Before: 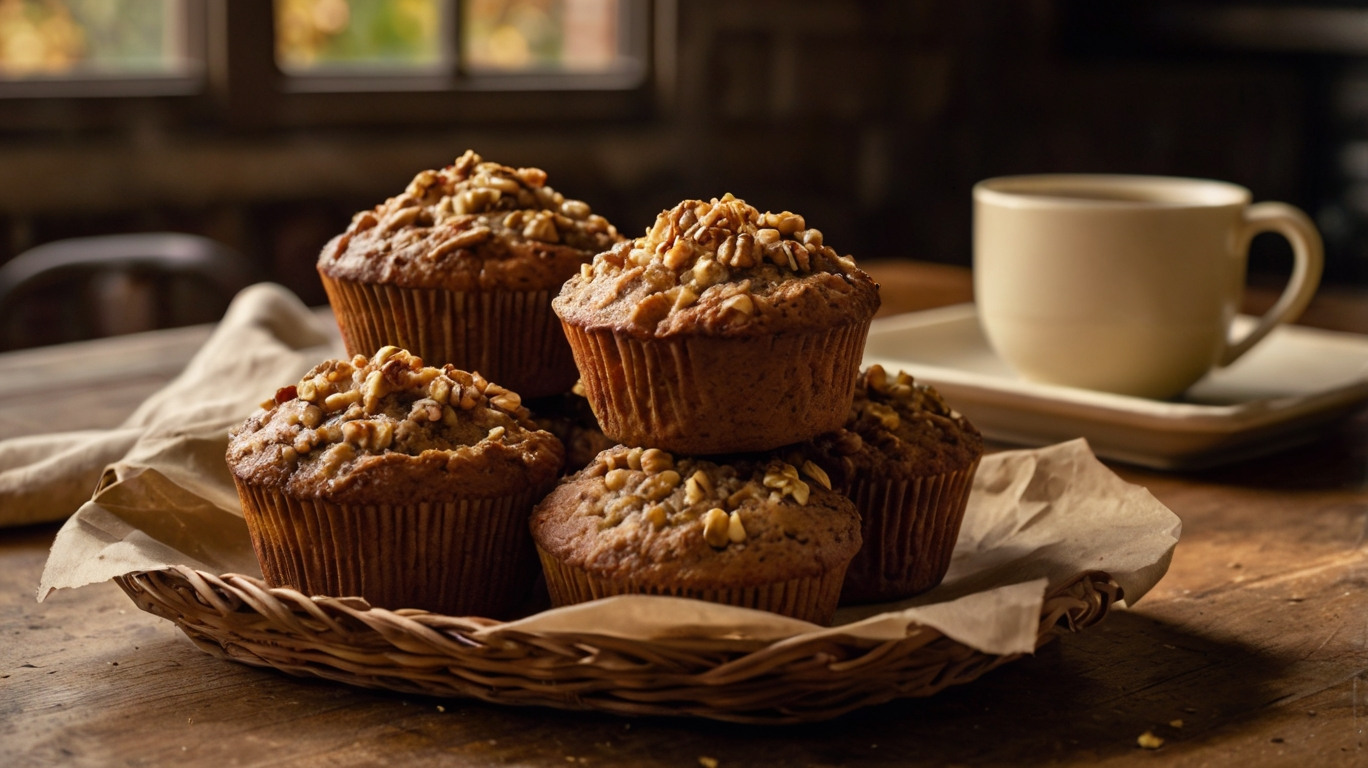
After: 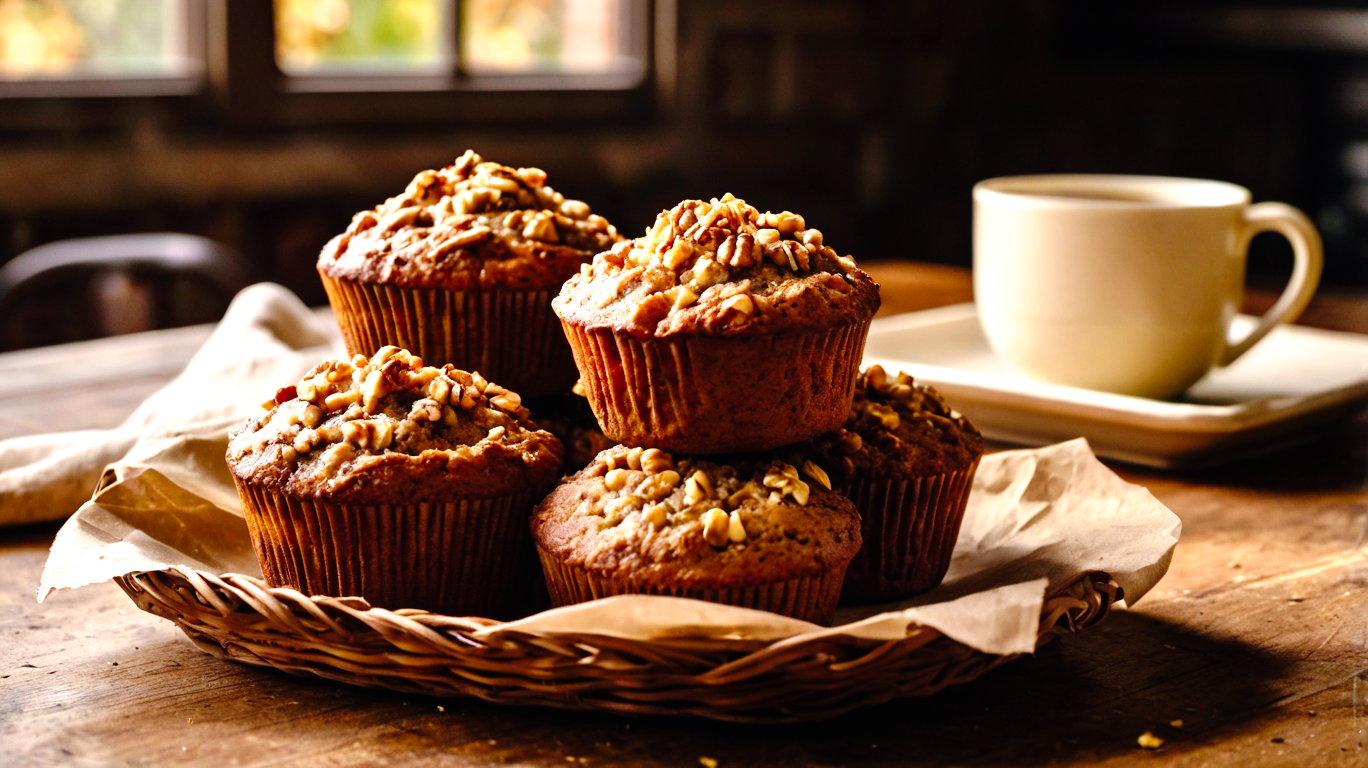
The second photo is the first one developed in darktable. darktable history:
exposure: black level correction -0.001, exposure 0.9 EV, compensate exposure bias true, compensate highlight preservation false
color calibration: illuminant as shot in camera, x 0.358, y 0.373, temperature 4628.91 K
tone curve: curves: ch0 [(0, 0) (0.003, 0.003) (0.011, 0.005) (0.025, 0.008) (0.044, 0.012) (0.069, 0.02) (0.1, 0.031) (0.136, 0.047) (0.177, 0.088) (0.224, 0.141) (0.277, 0.222) (0.335, 0.32) (0.399, 0.422) (0.468, 0.523) (0.543, 0.621) (0.623, 0.715) (0.709, 0.796) (0.801, 0.88) (0.898, 0.962) (1, 1)], preserve colors none
